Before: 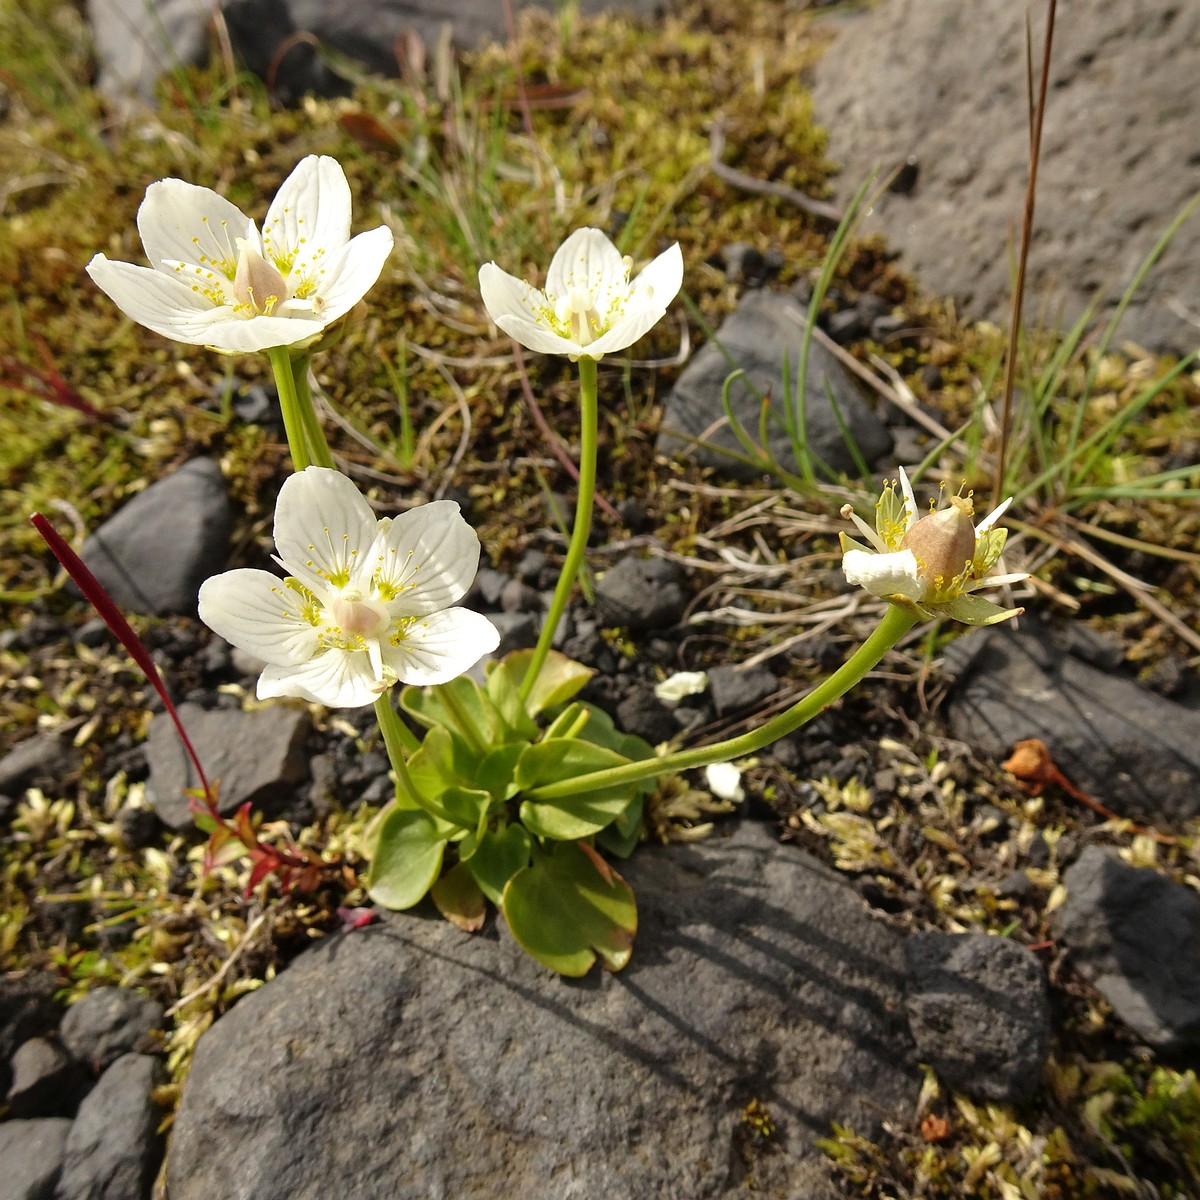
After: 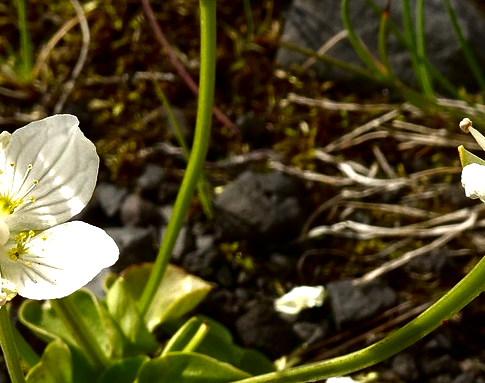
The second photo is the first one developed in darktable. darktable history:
crop: left 31.751%, top 32.172%, right 27.8%, bottom 35.83%
exposure: black level correction 0.001, exposure 0.5 EV, compensate exposure bias true, compensate highlight preservation false
contrast brightness saturation: brightness -0.52
